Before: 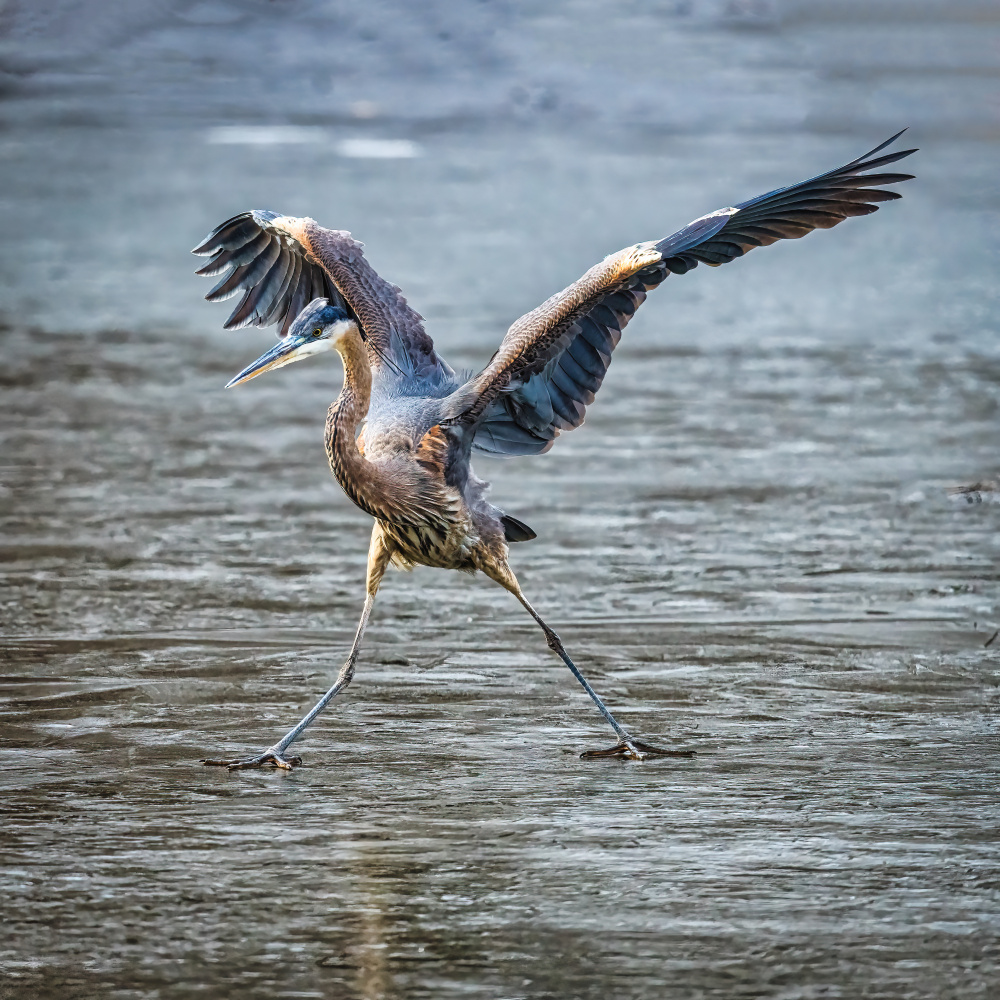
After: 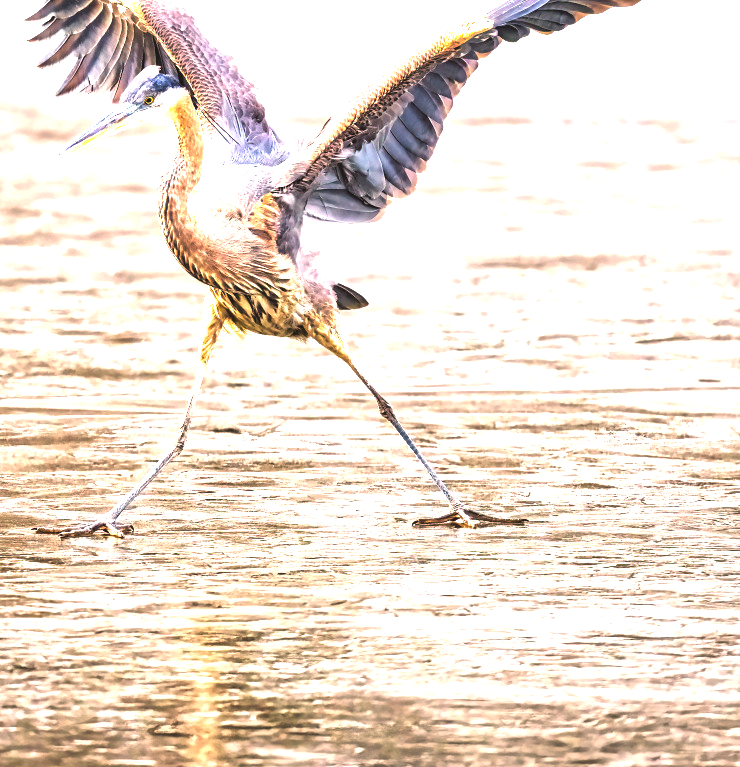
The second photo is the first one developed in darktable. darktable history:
crop: left 16.824%, top 23.276%, right 9.117%
exposure: exposure 2.216 EV, compensate highlight preservation false
color correction: highlights a* 17.8, highlights b* 19.2
